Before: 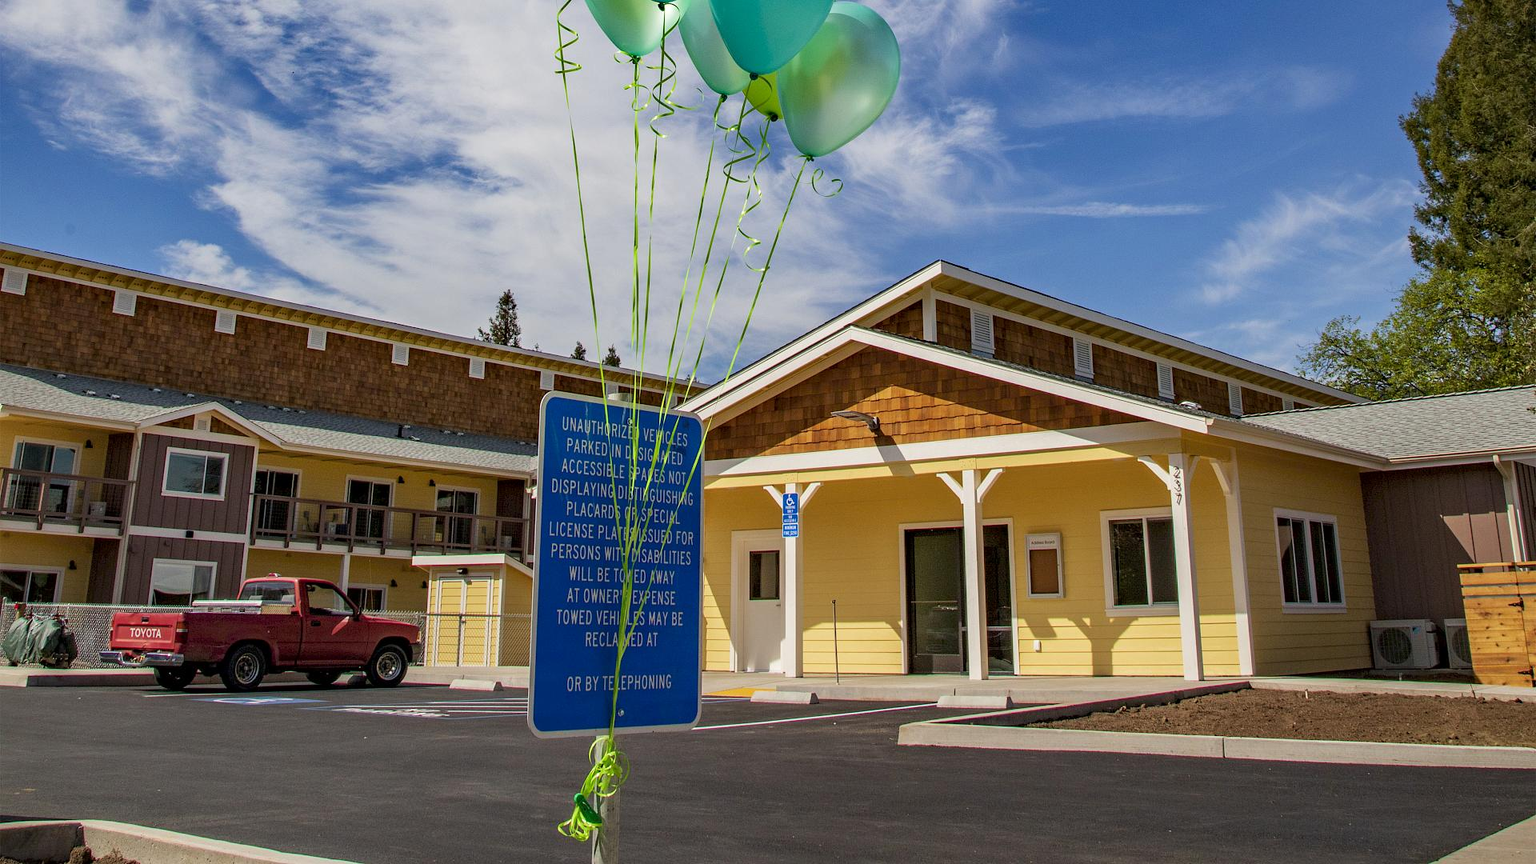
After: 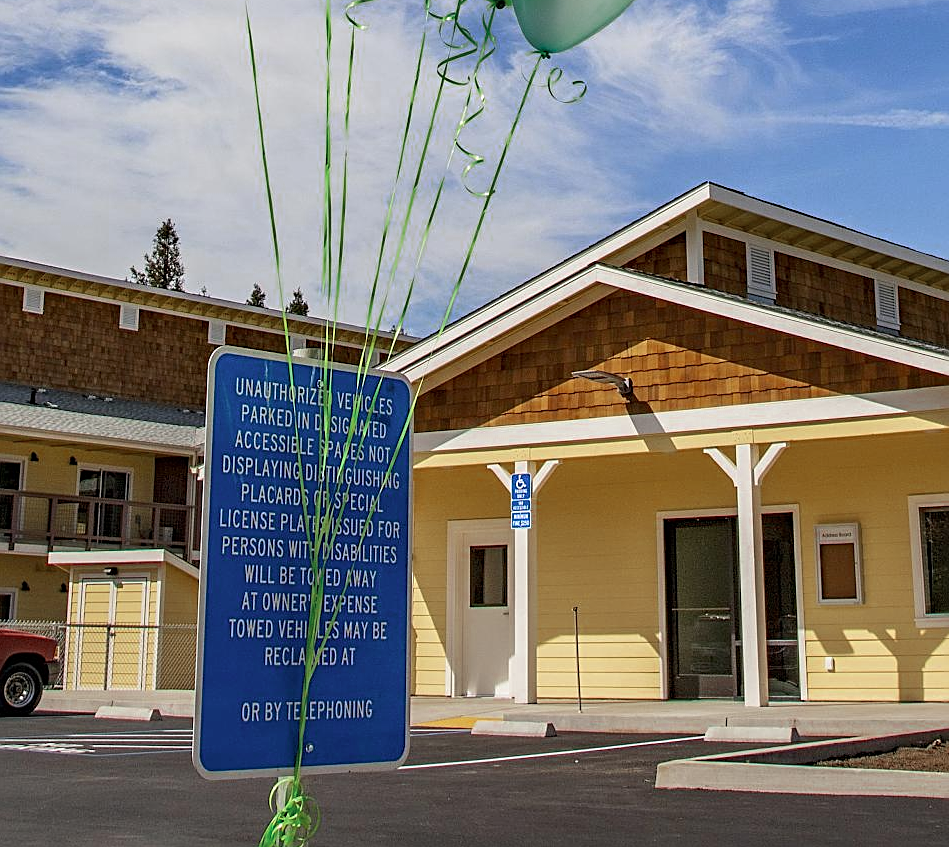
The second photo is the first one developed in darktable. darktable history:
crop and rotate: angle 0.02°, left 24.353%, top 13.219%, right 26.156%, bottom 8.224%
color zones: curves: ch0 [(0, 0.5) (0.125, 0.4) (0.25, 0.5) (0.375, 0.4) (0.5, 0.4) (0.625, 0.6) (0.75, 0.6) (0.875, 0.5)]; ch1 [(0, 0.4) (0.125, 0.5) (0.25, 0.4) (0.375, 0.4) (0.5, 0.4) (0.625, 0.4) (0.75, 0.5) (0.875, 0.4)]; ch2 [(0, 0.6) (0.125, 0.5) (0.25, 0.5) (0.375, 0.6) (0.5, 0.6) (0.625, 0.5) (0.75, 0.5) (0.875, 0.5)]
sharpen: on, module defaults
